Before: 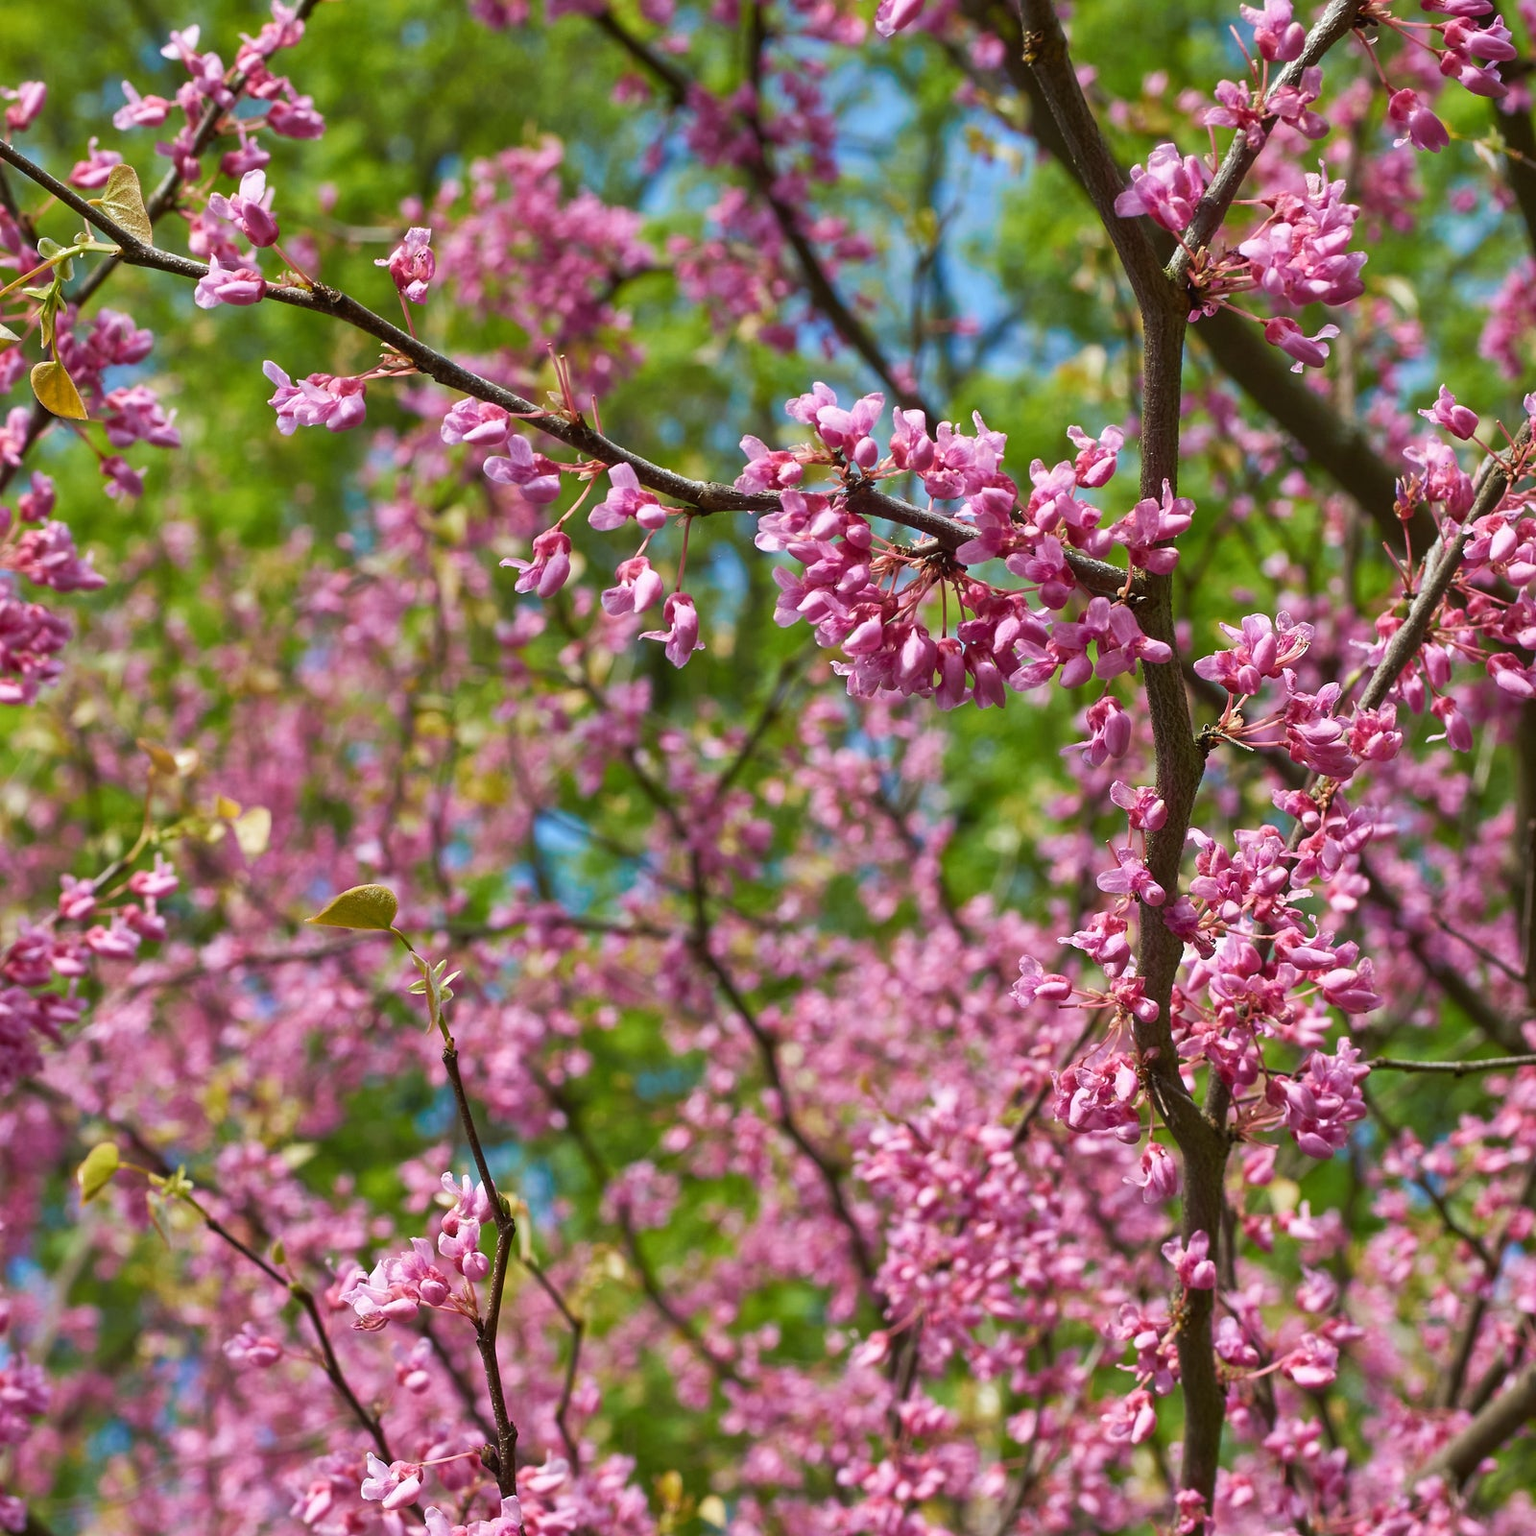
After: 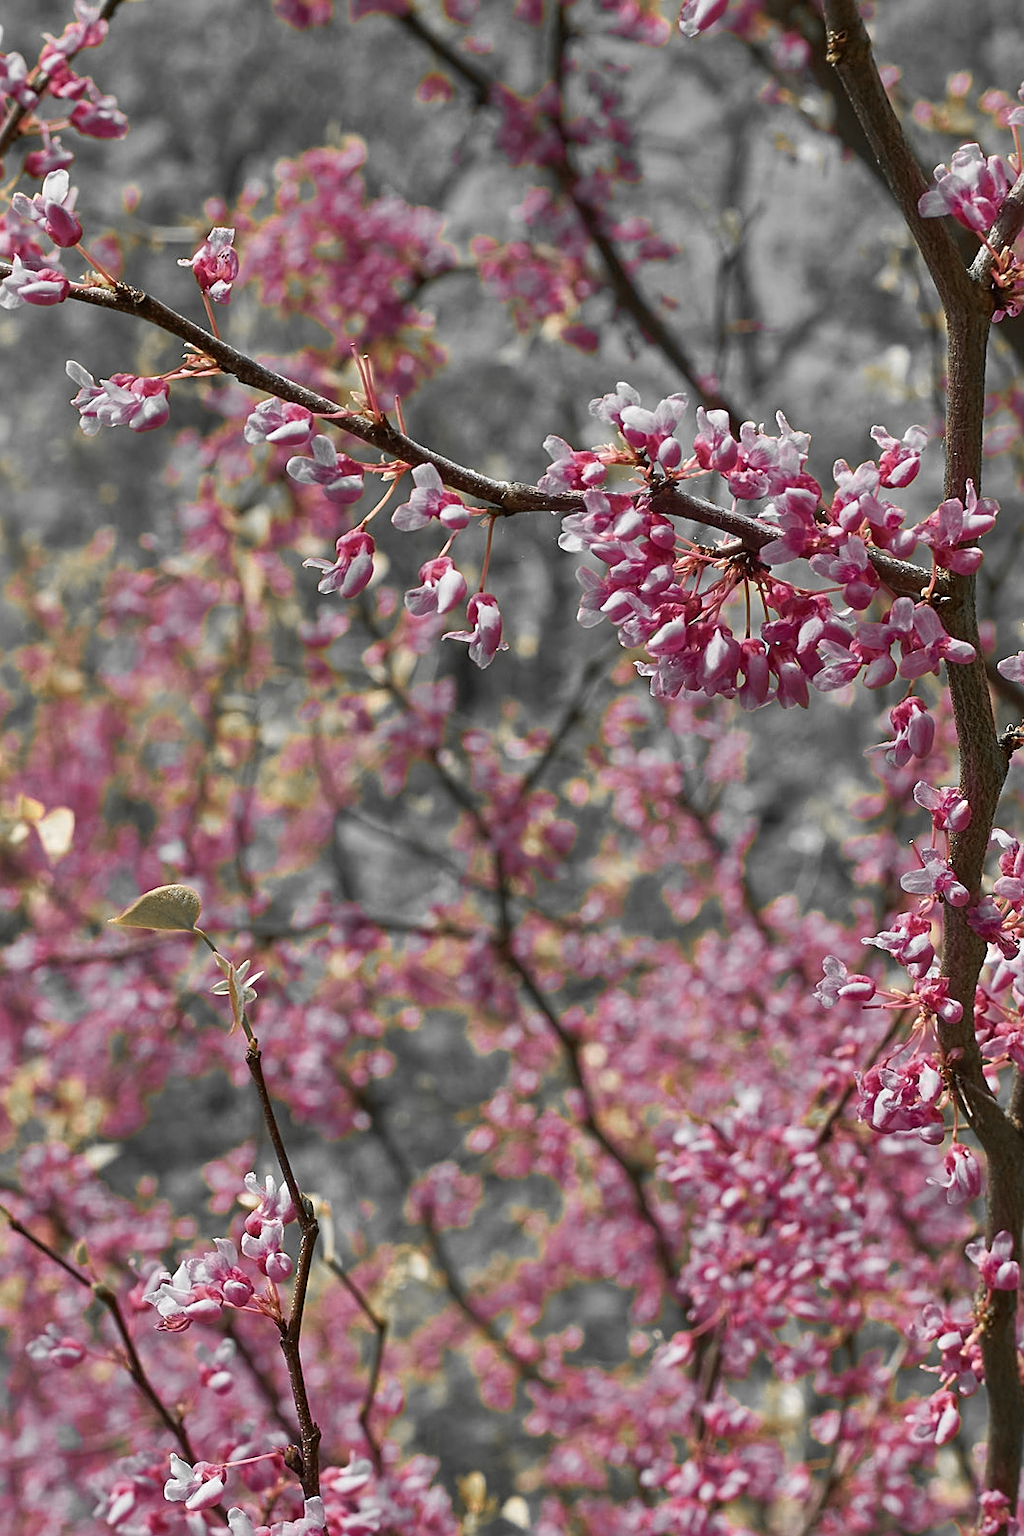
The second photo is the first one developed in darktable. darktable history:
sharpen: on, module defaults
color zones: curves: ch0 [(0, 0.447) (0.184, 0.543) (0.323, 0.476) (0.429, 0.445) (0.571, 0.443) (0.714, 0.451) (0.857, 0.452) (1, 0.447)]; ch1 [(0, 0.464) (0.176, 0.46) (0.287, 0.177) (0.429, 0.002) (0.571, 0) (0.714, 0) (0.857, 0) (1, 0.464)], mix 40.5%
crop and rotate: left 12.813%, right 20.475%
